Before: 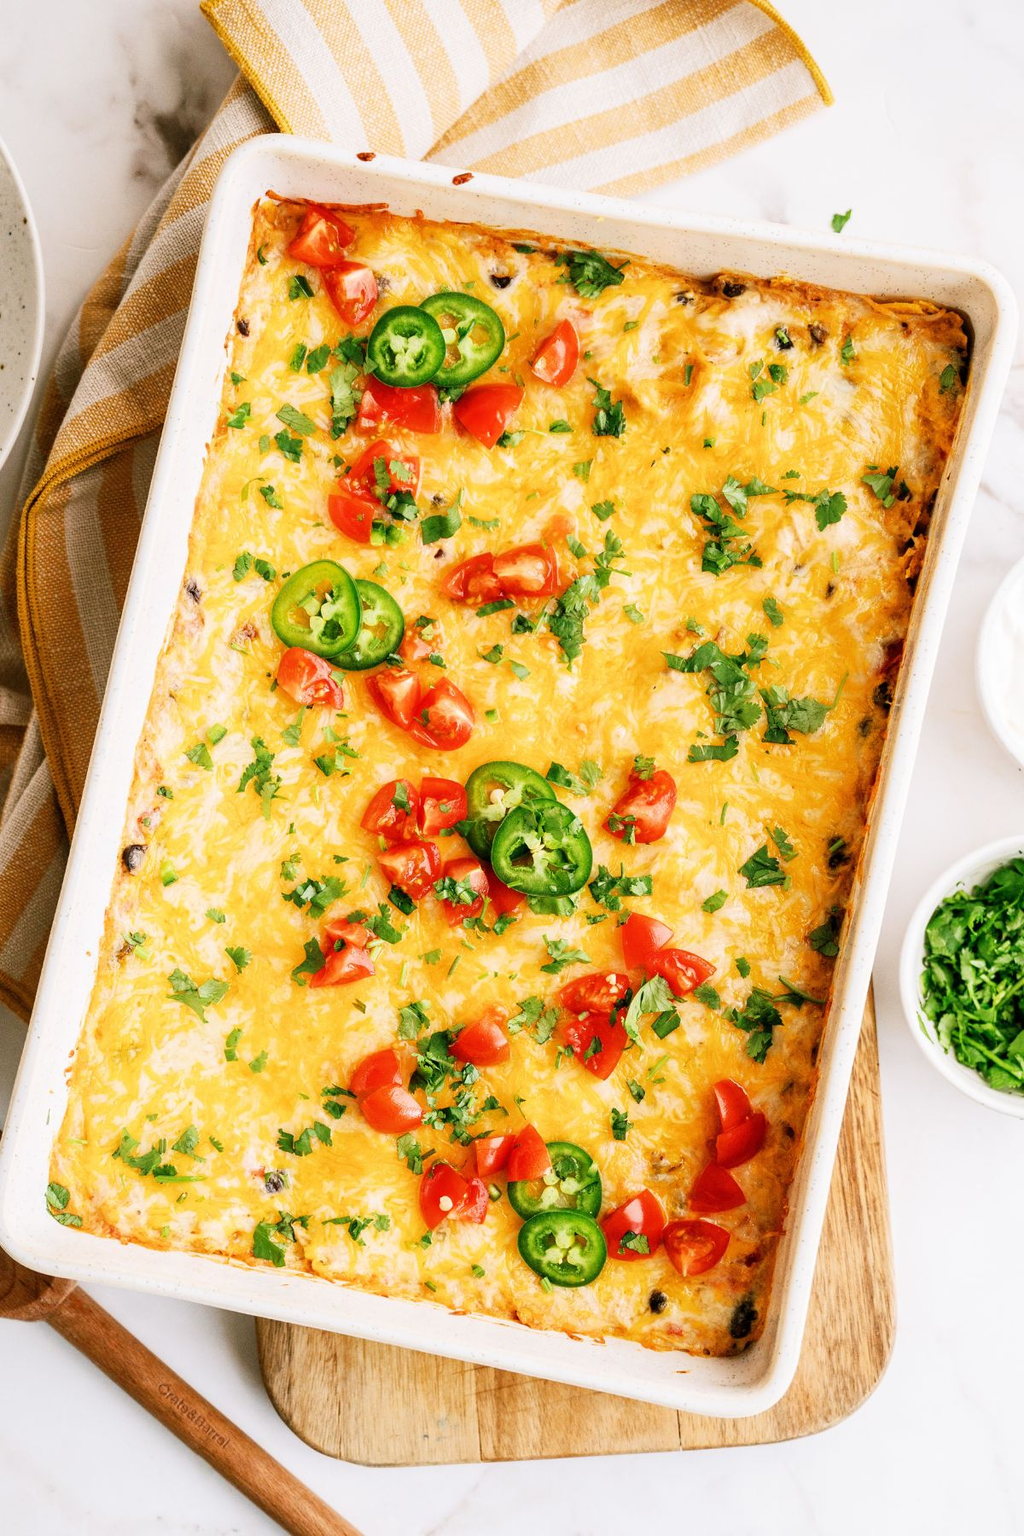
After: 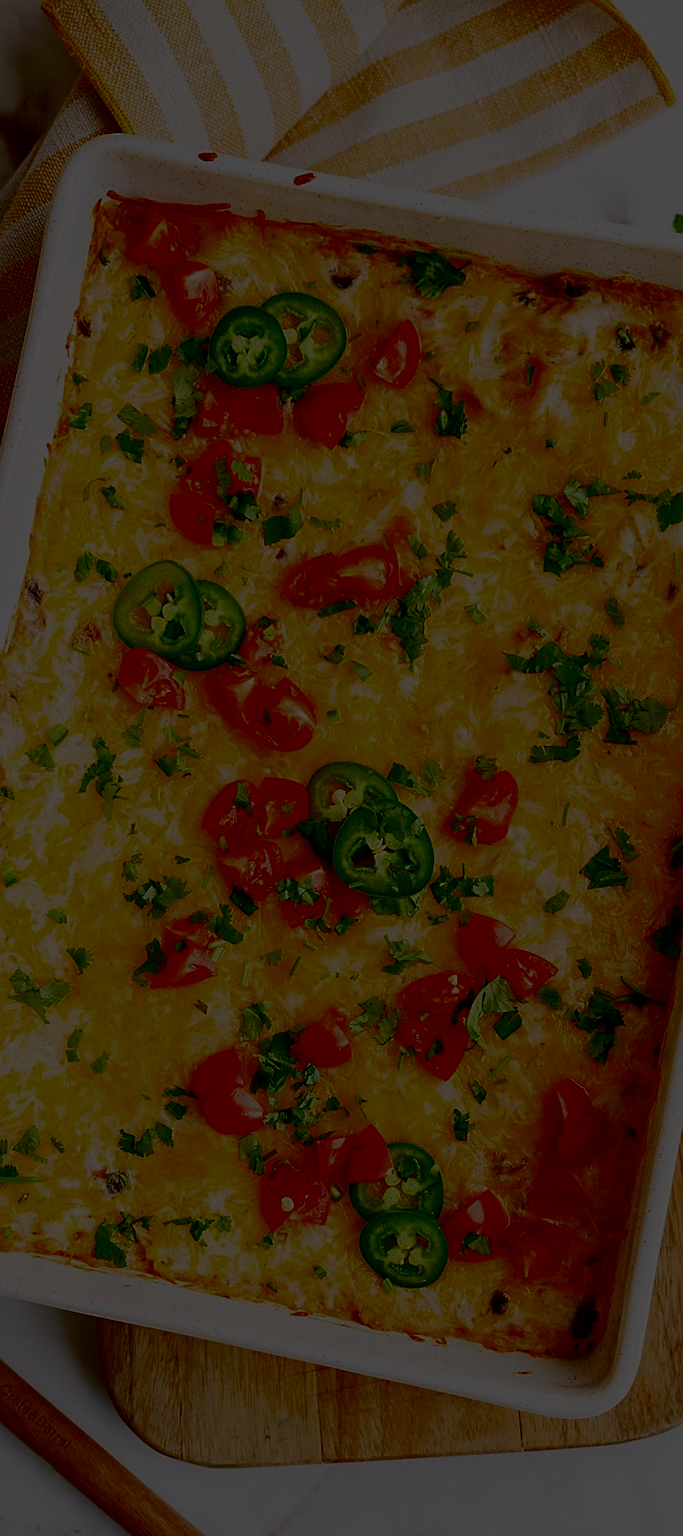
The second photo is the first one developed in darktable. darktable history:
sharpen: on, module defaults
contrast brightness saturation: brightness -0.503
crop and rotate: left 15.506%, right 17.772%
exposure: exposure -1.961 EV, compensate highlight preservation false
